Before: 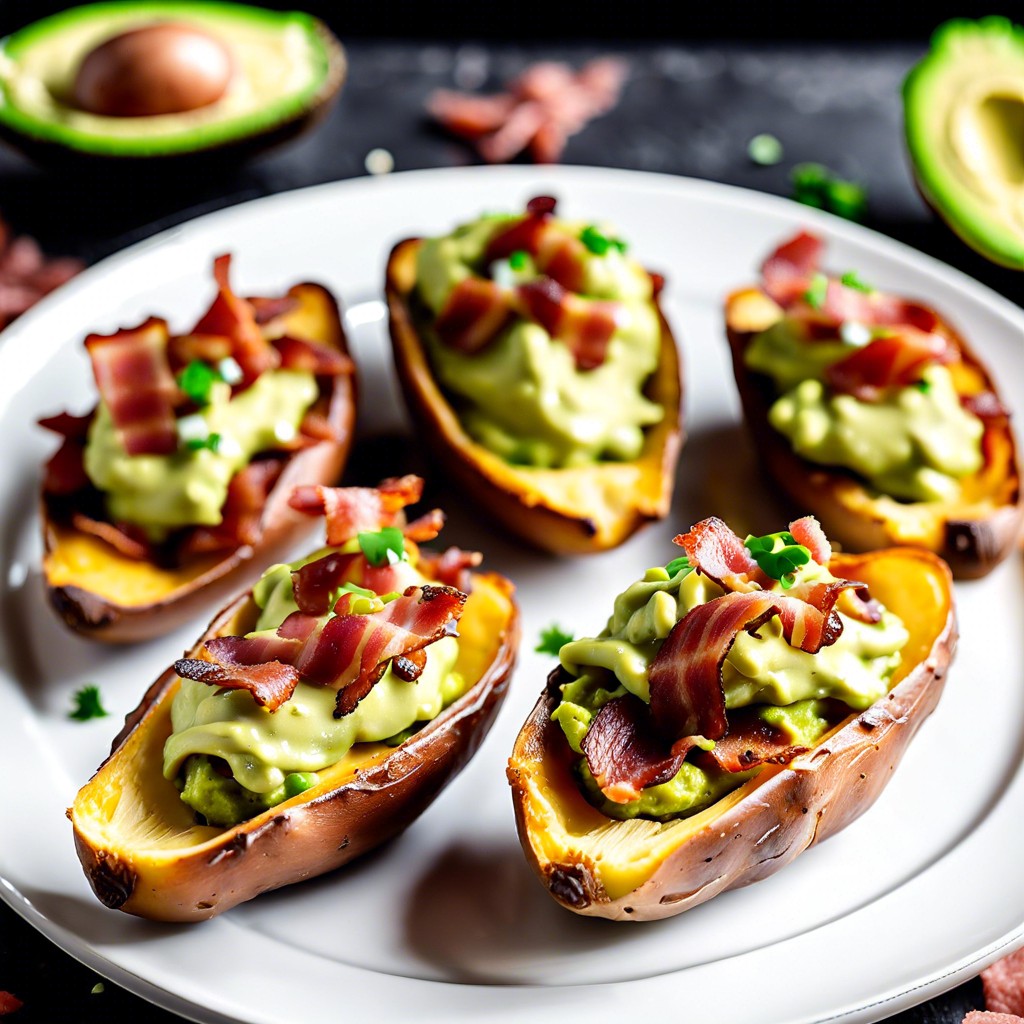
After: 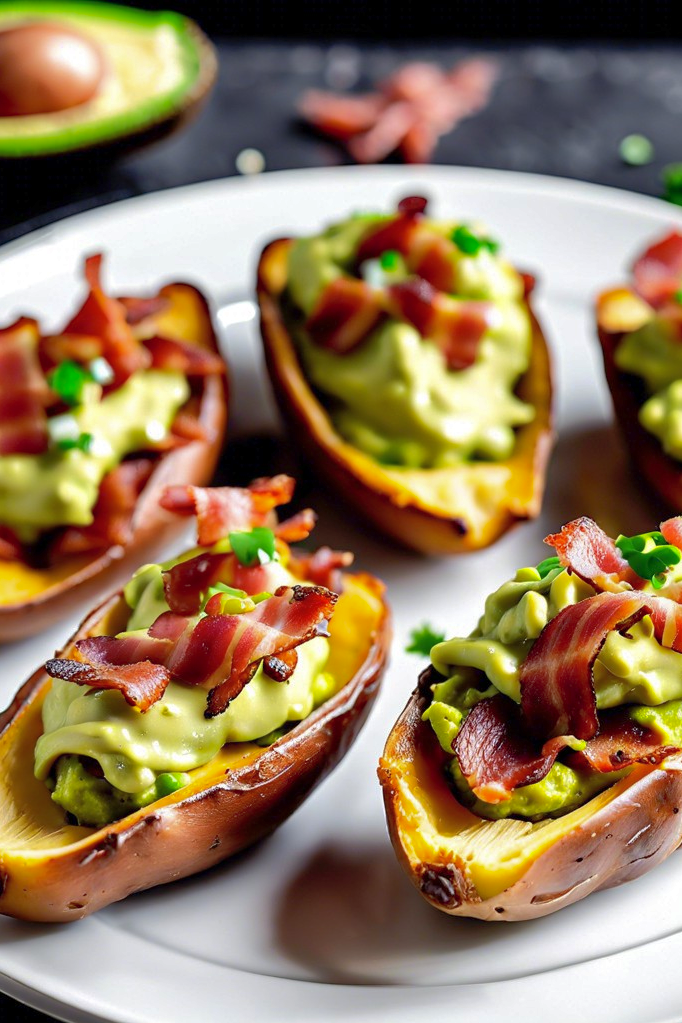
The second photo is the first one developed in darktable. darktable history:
shadows and highlights: on, module defaults
crop and rotate: left 12.673%, right 20.66%
